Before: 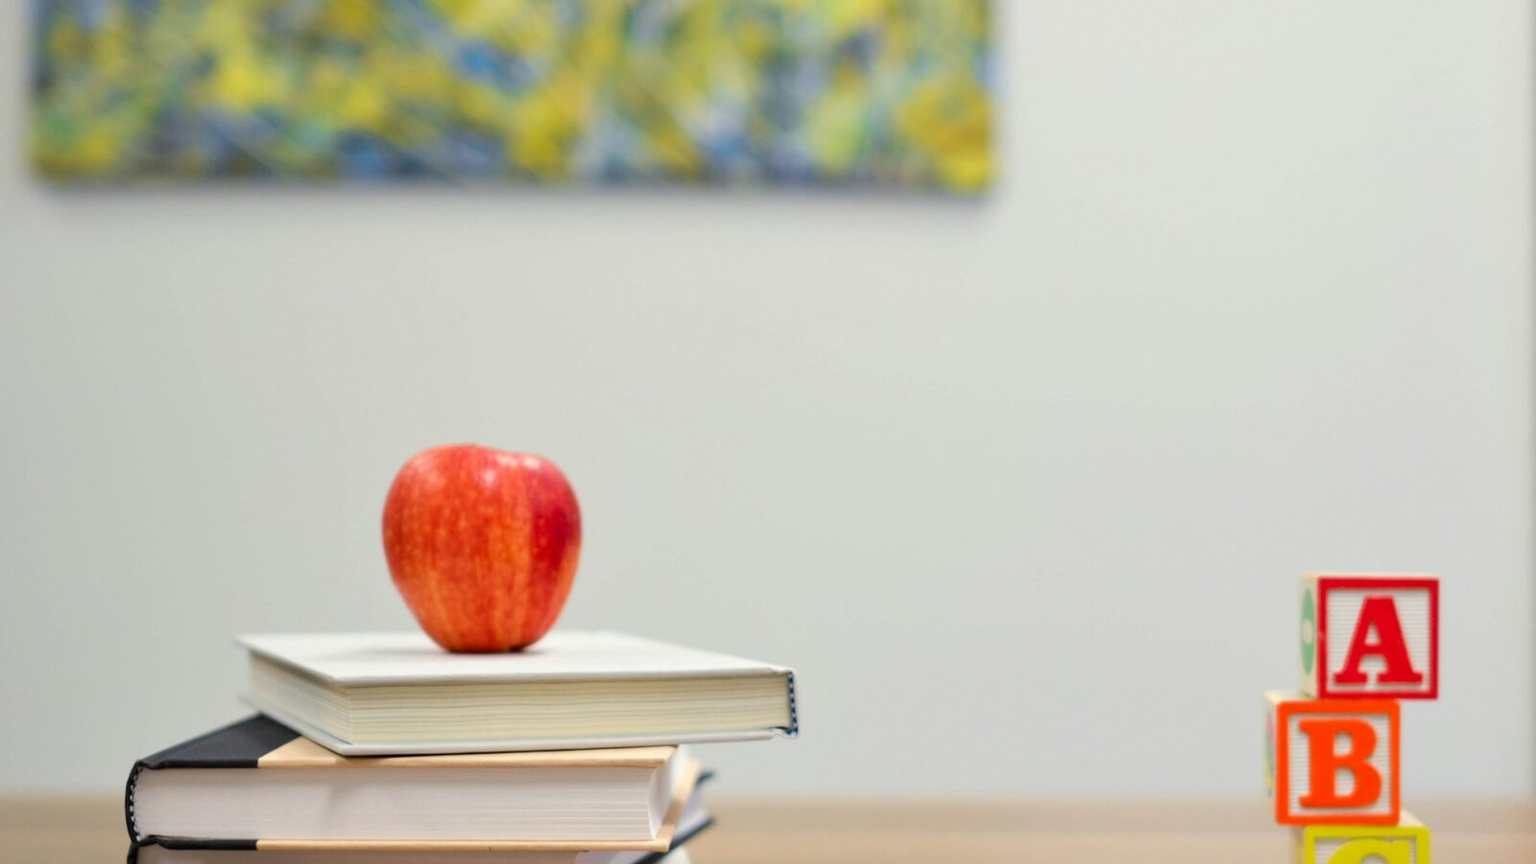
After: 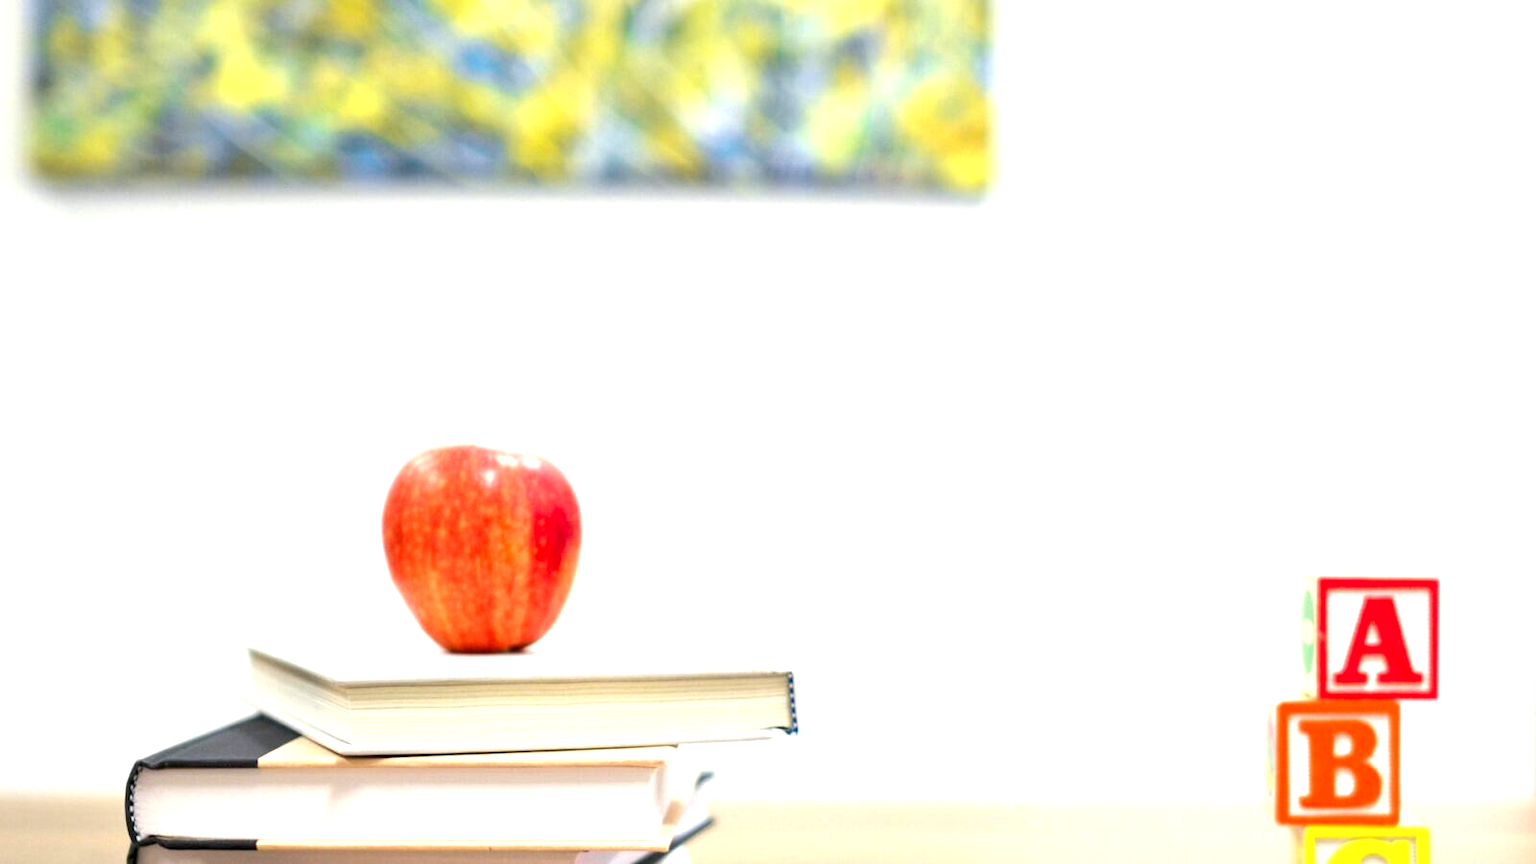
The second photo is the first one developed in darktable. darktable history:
local contrast: highlights 100%, shadows 100%, detail 131%, midtone range 0.2
exposure: black level correction 0, exposure 1.1 EV, compensate exposure bias true, compensate highlight preservation false
